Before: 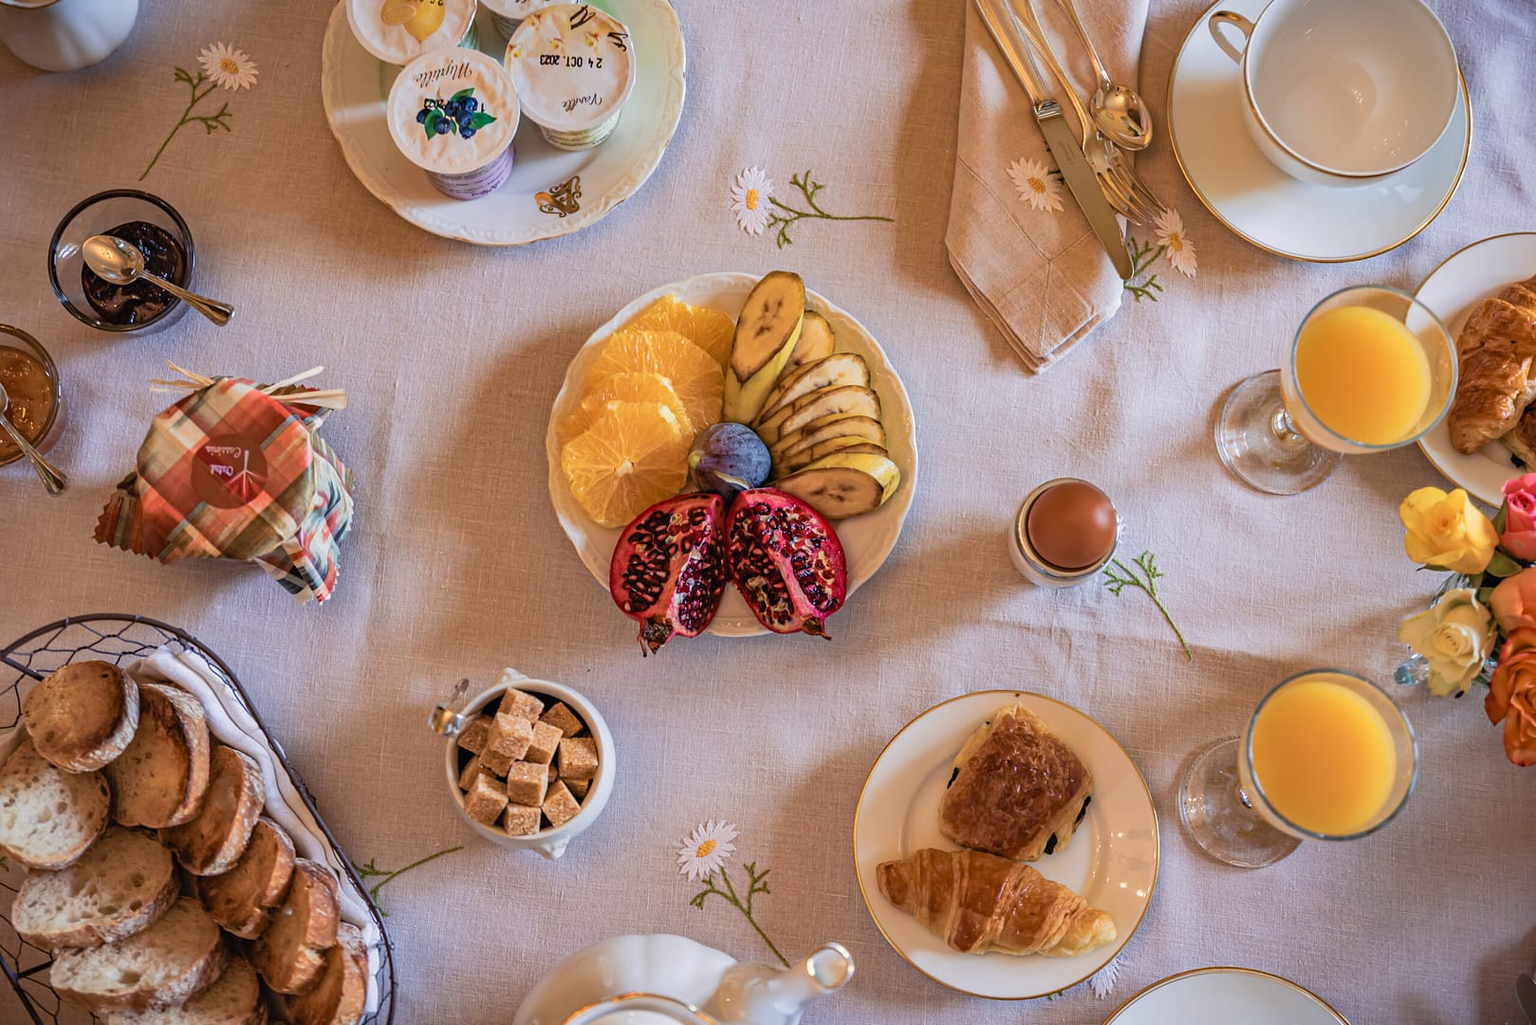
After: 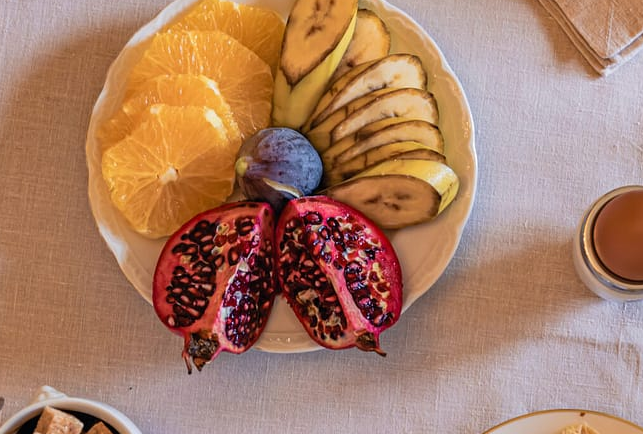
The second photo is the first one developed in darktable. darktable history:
crop: left 30.312%, top 29.517%, right 29.917%, bottom 30.216%
